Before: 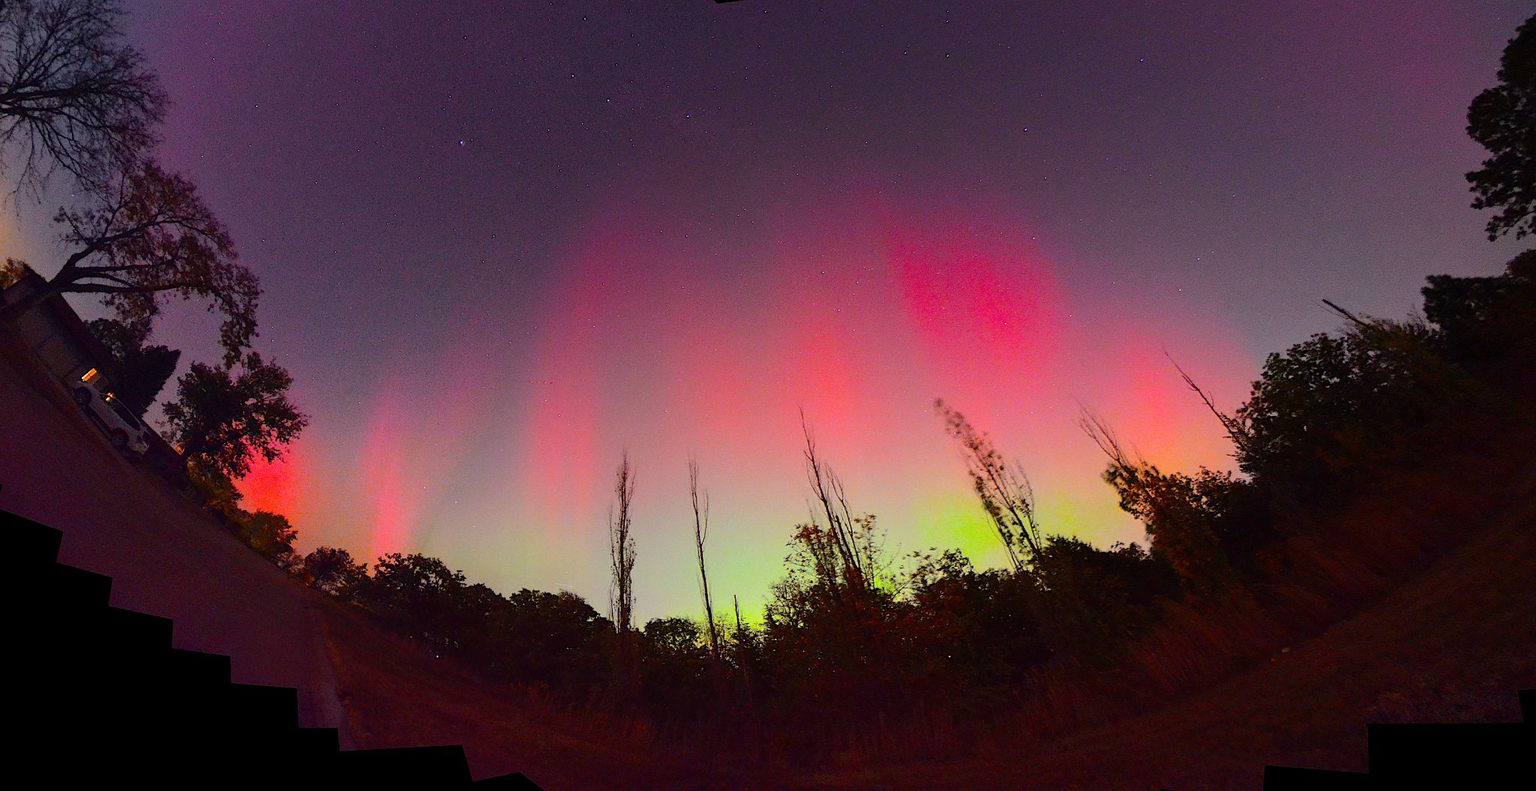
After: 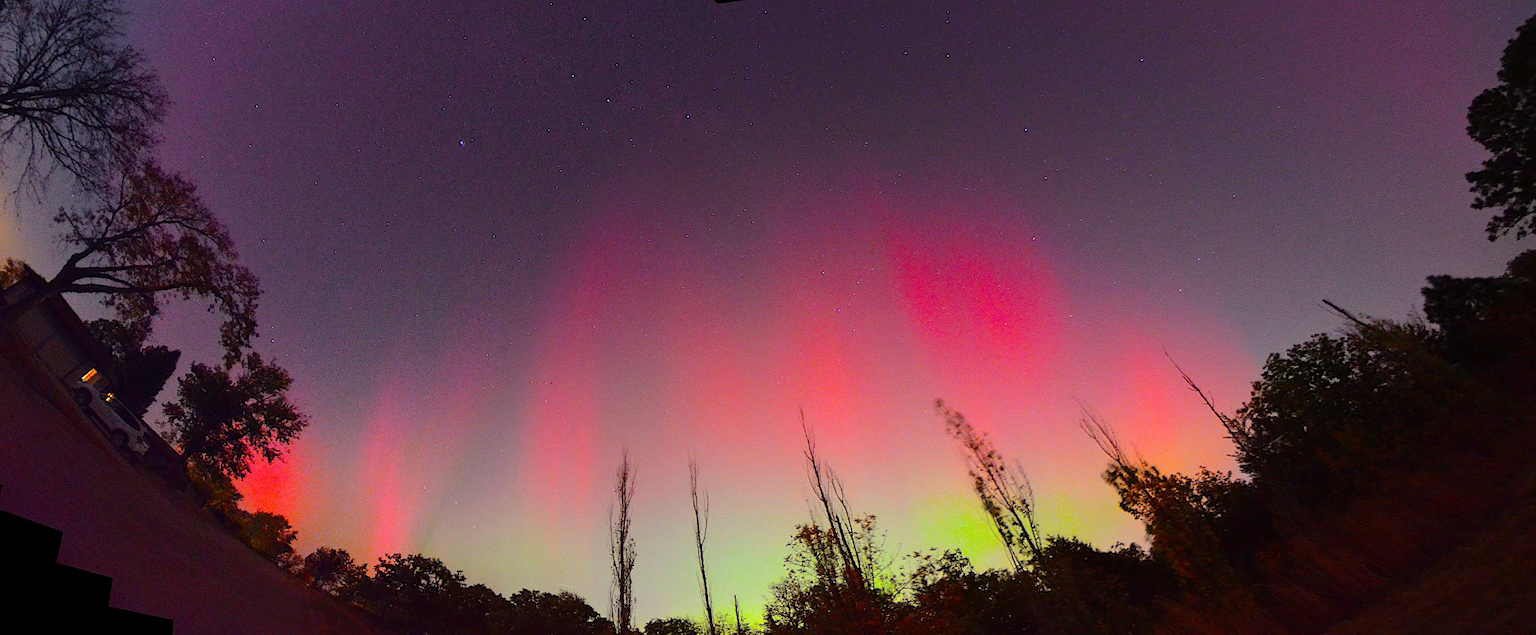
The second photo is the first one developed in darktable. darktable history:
crop: bottom 19.674%
